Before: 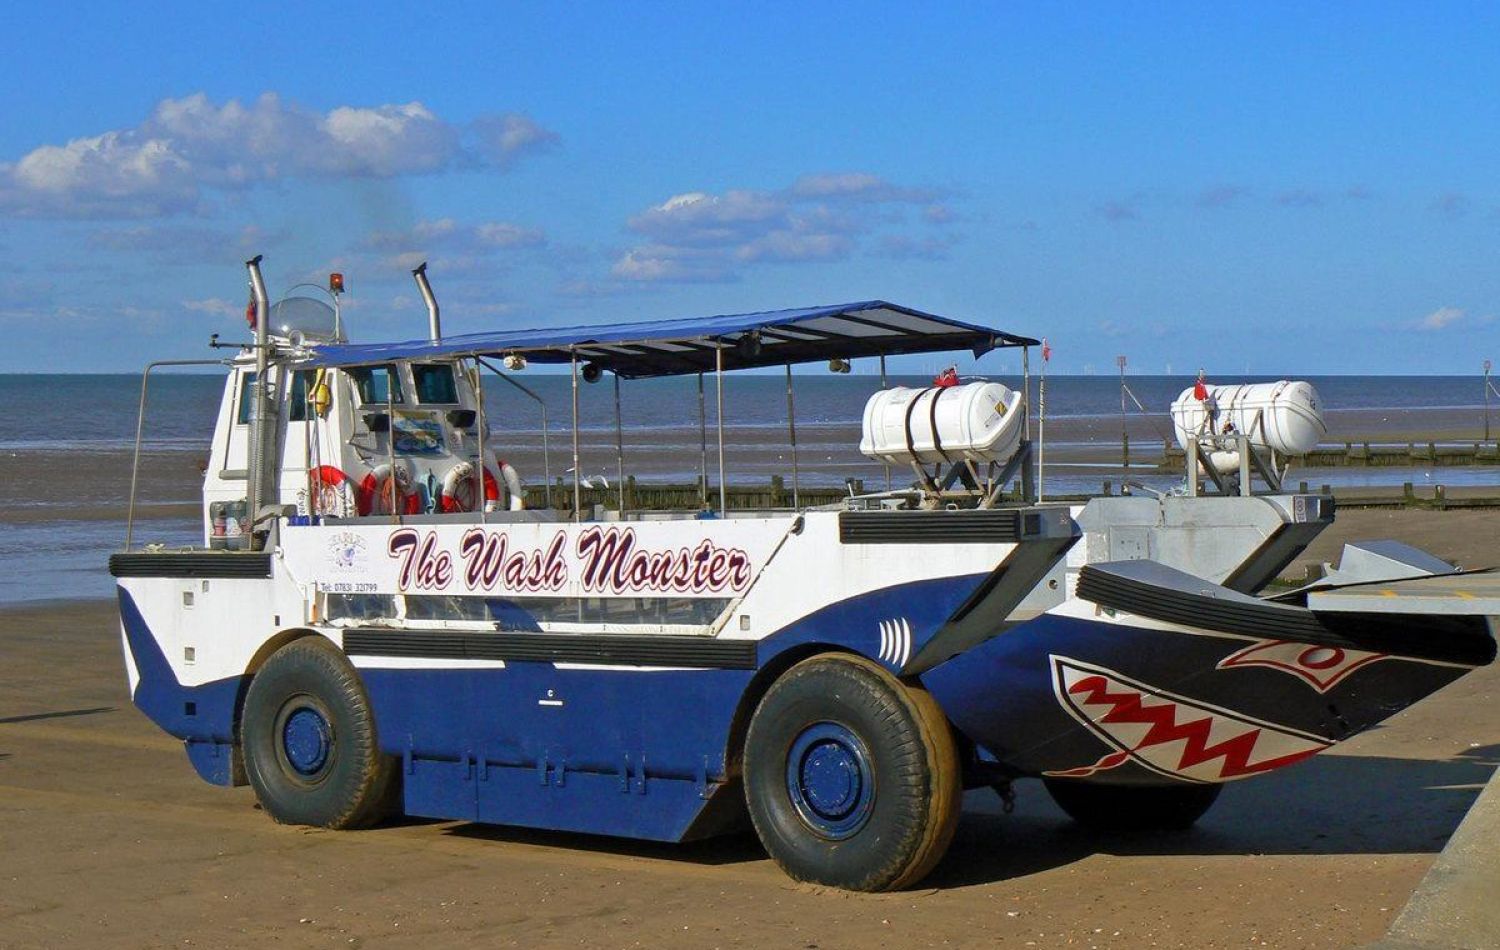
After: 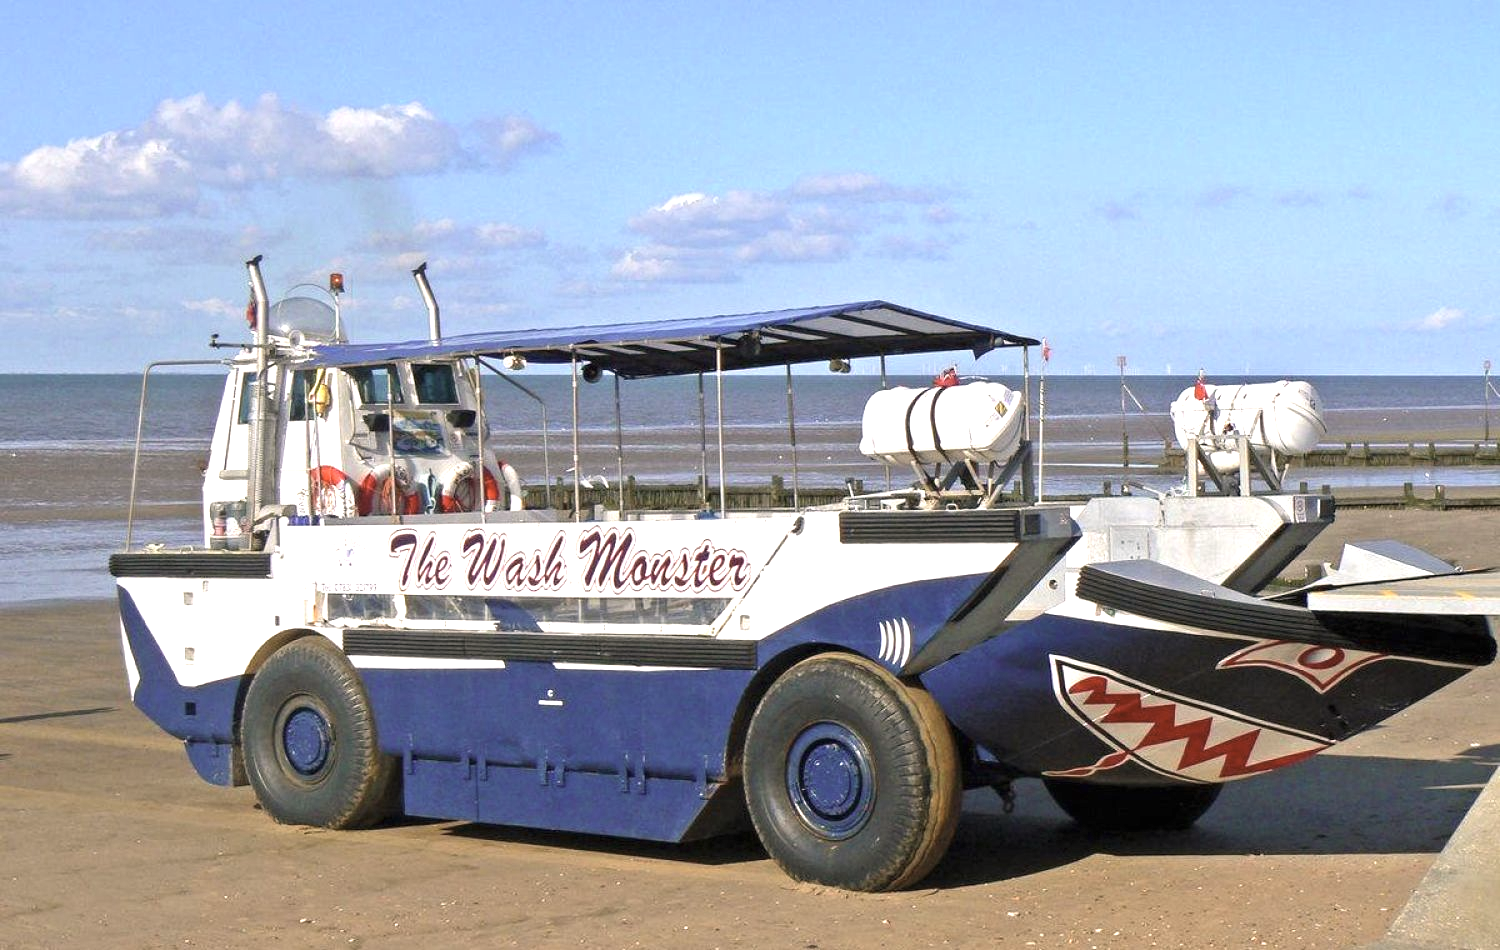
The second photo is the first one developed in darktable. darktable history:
color correction: highlights a* 5.52, highlights b* 5.23, saturation 0.679
exposure: black level correction 0, exposure 1.095 EV, compensate highlight preservation false
